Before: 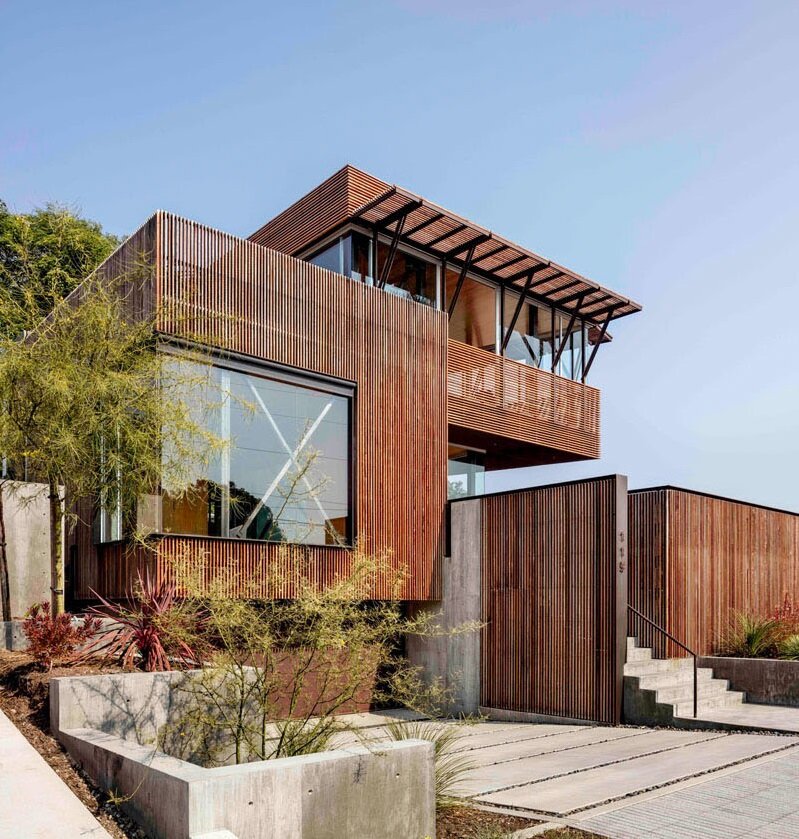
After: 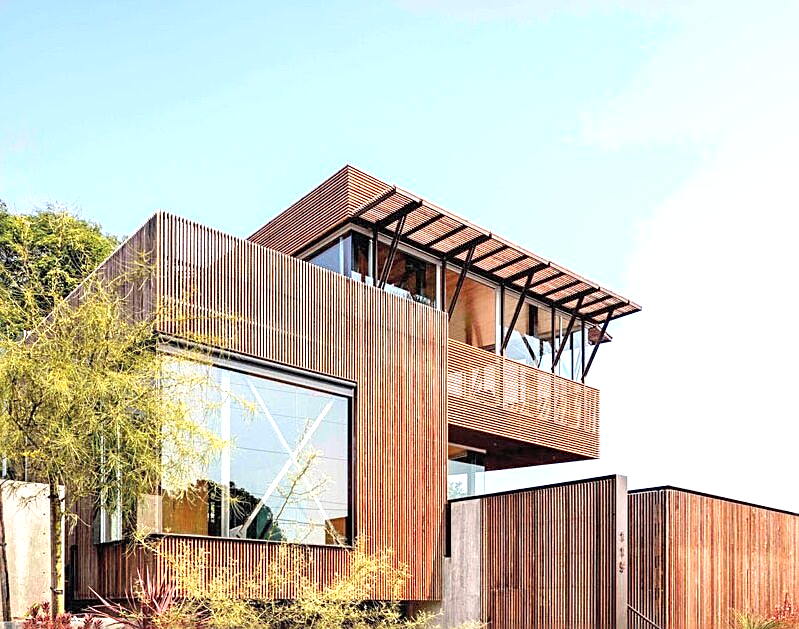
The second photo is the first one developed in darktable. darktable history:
contrast brightness saturation: brightness 0.146
exposure: black level correction 0, exposure 1 EV, compensate highlight preservation false
crop: bottom 24.985%
sharpen: on, module defaults
